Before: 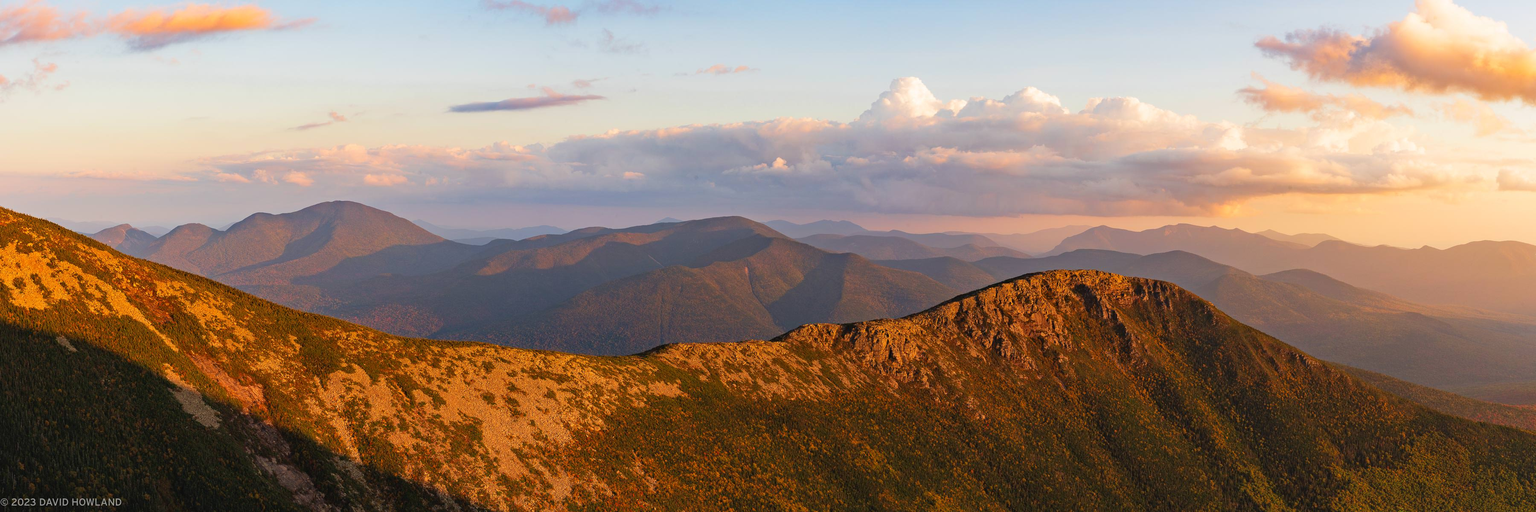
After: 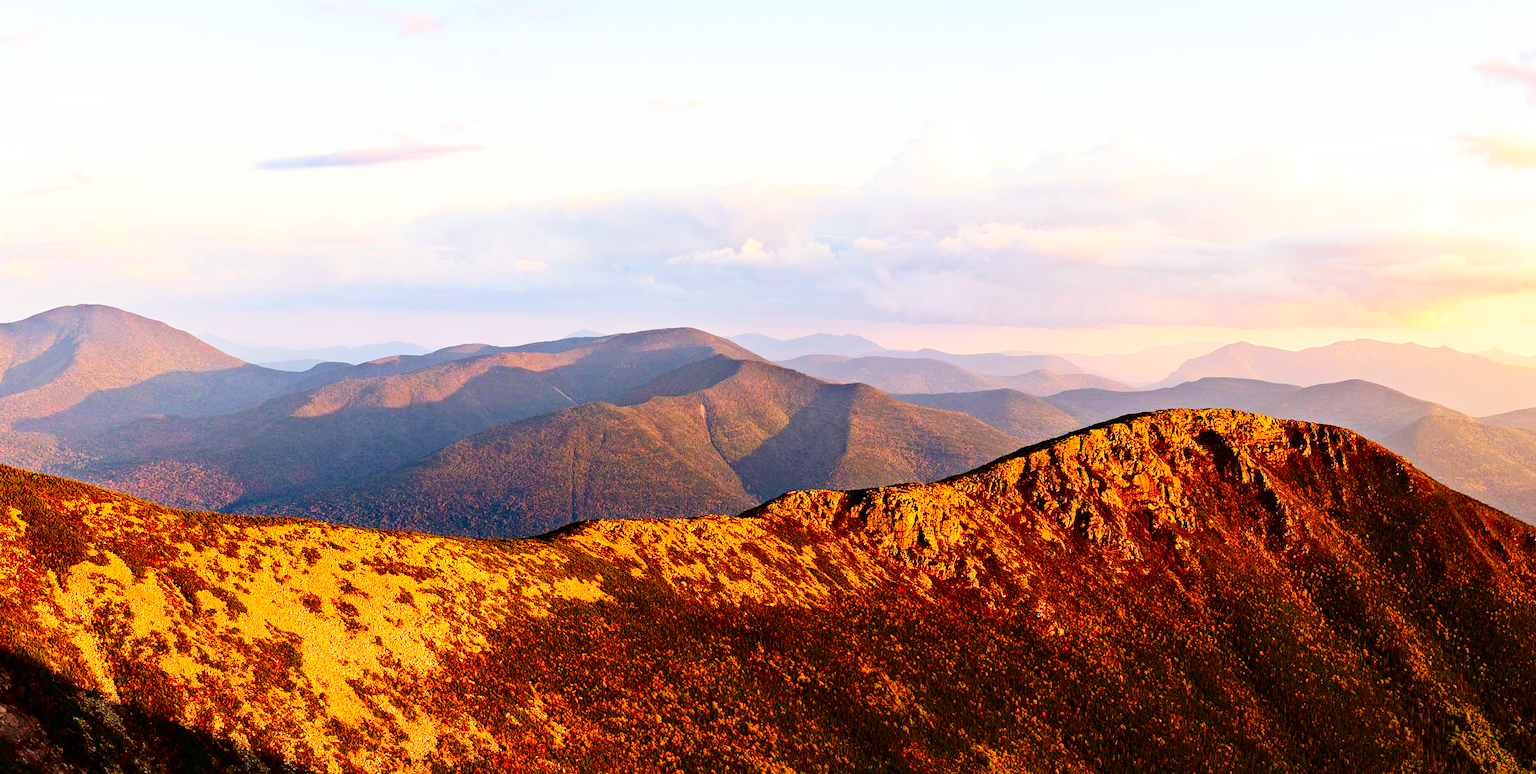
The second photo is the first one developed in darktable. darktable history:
contrast brightness saturation: contrast 0.22, brightness -0.19, saturation 0.24
crop and rotate: left 18.442%, right 15.508%
exposure: exposure 0.081 EV, compensate highlight preservation false
base curve: curves: ch0 [(0, 0.003) (0.001, 0.002) (0.006, 0.004) (0.02, 0.022) (0.048, 0.086) (0.094, 0.234) (0.162, 0.431) (0.258, 0.629) (0.385, 0.8) (0.548, 0.918) (0.751, 0.988) (1, 1)], preserve colors none
rotate and perspective: crop left 0, crop top 0
